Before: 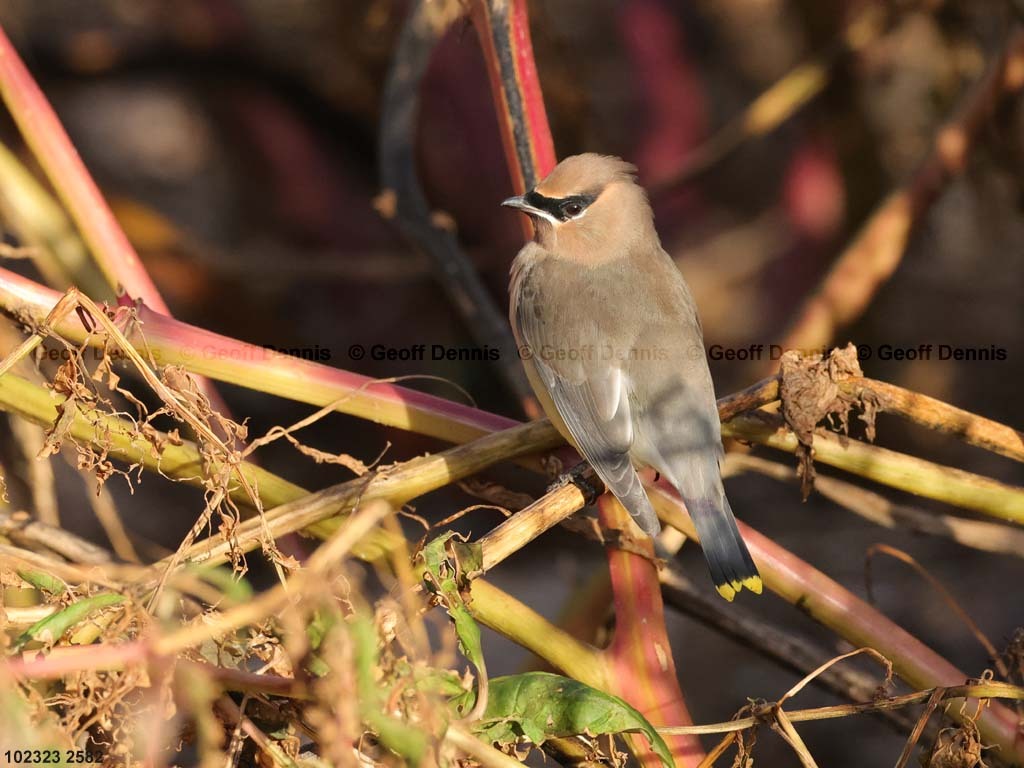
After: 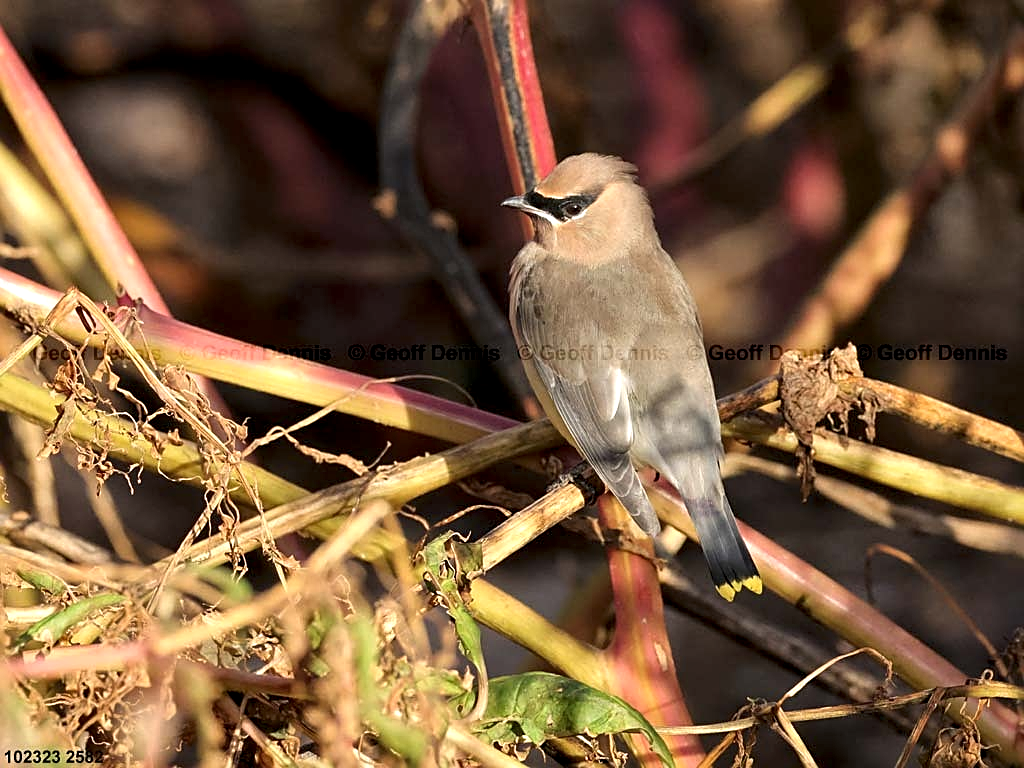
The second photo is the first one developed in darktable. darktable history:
shadows and highlights: shadows 12, white point adjustment 1.2, soften with gaussian
local contrast: highlights 123%, shadows 126%, detail 140%, midtone range 0.254
sharpen: on, module defaults
